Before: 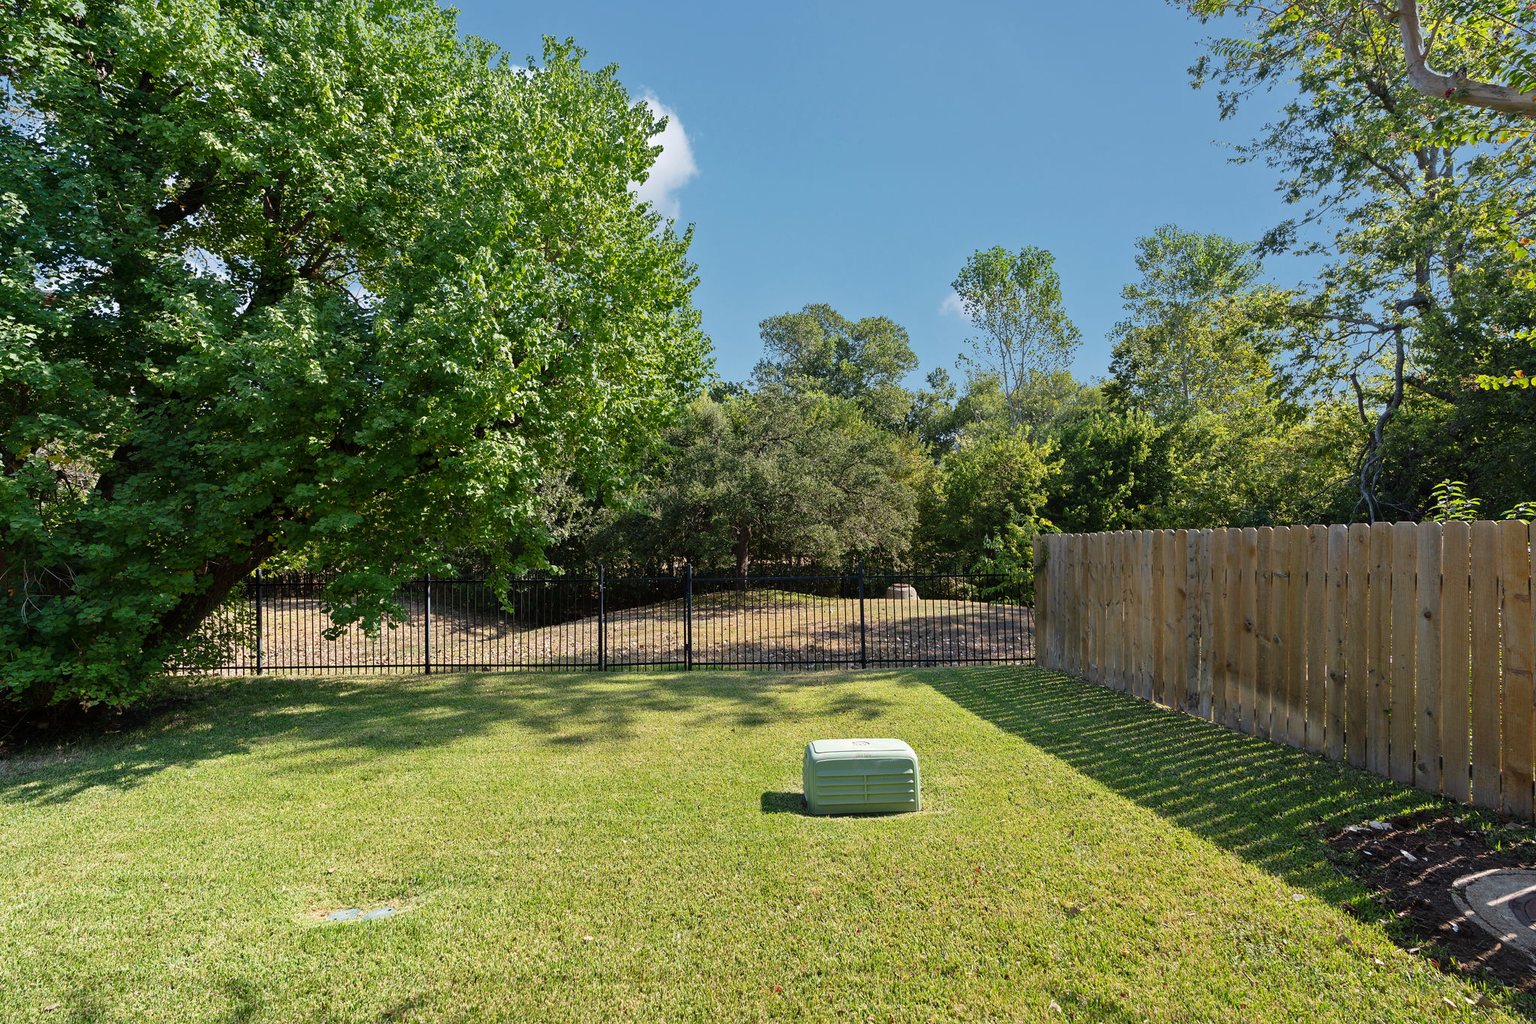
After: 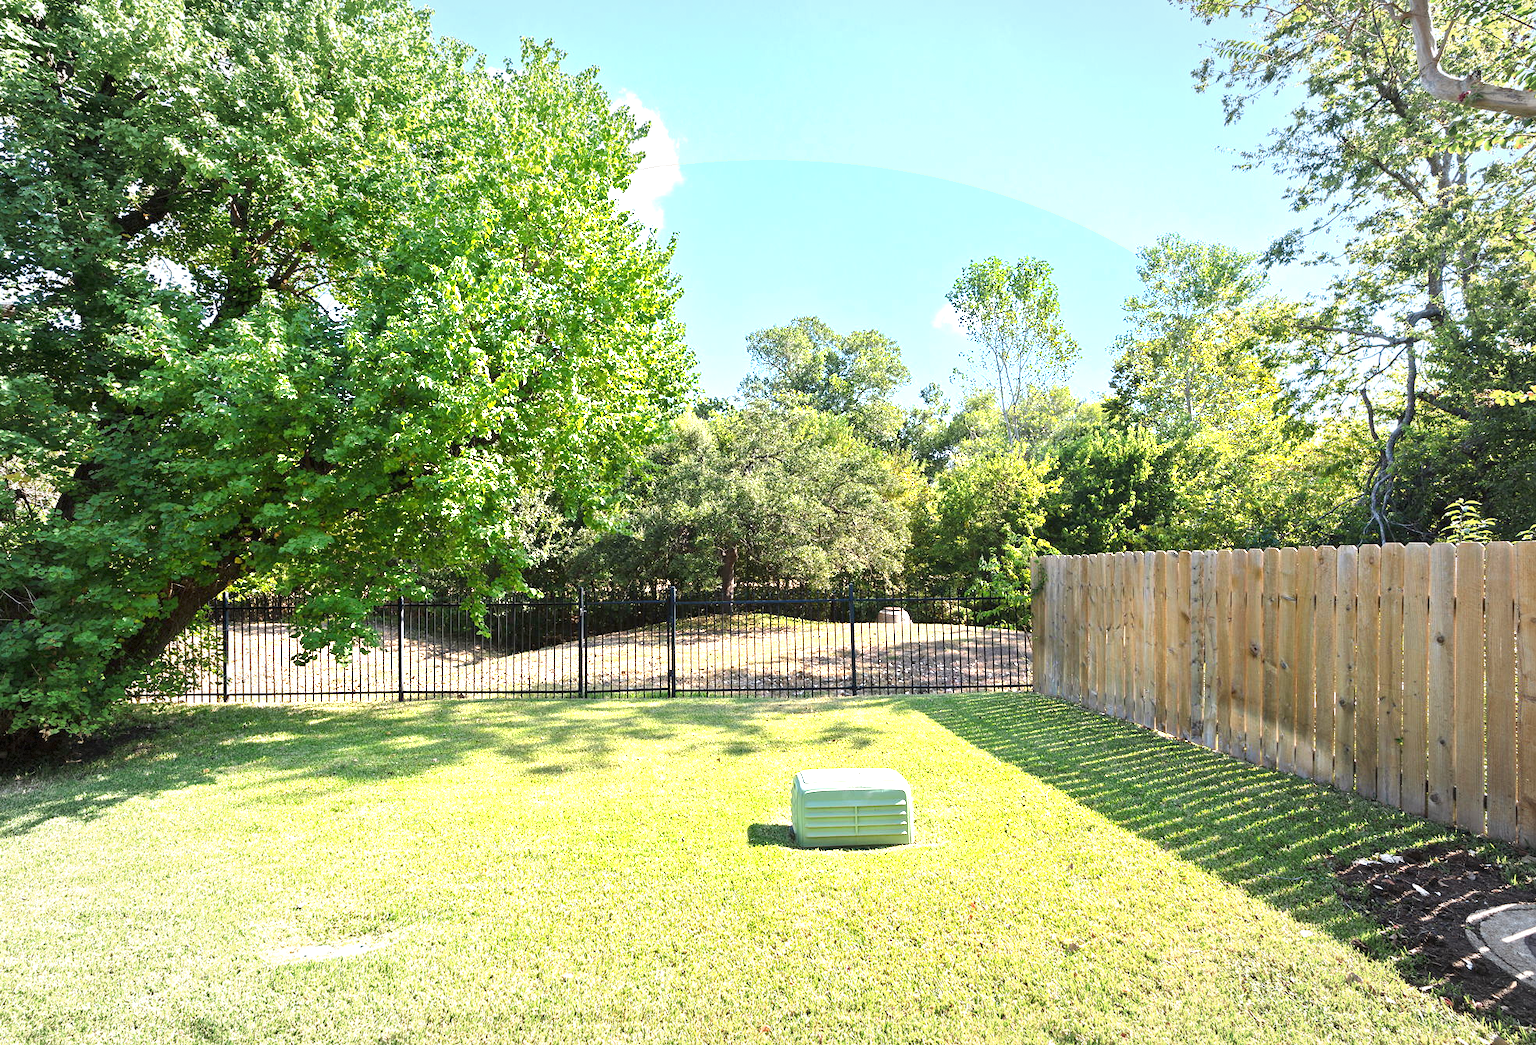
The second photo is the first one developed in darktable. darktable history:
exposure: black level correction 0, exposure 1.695 EV, compensate highlight preservation false
vignetting: fall-off start 71.1%, brightness -0.186, saturation -0.301, width/height ratio 1.335, dithering 8-bit output, unbound false
crop and rotate: left 2.76%, right 1.025%, bottom 1.818%
